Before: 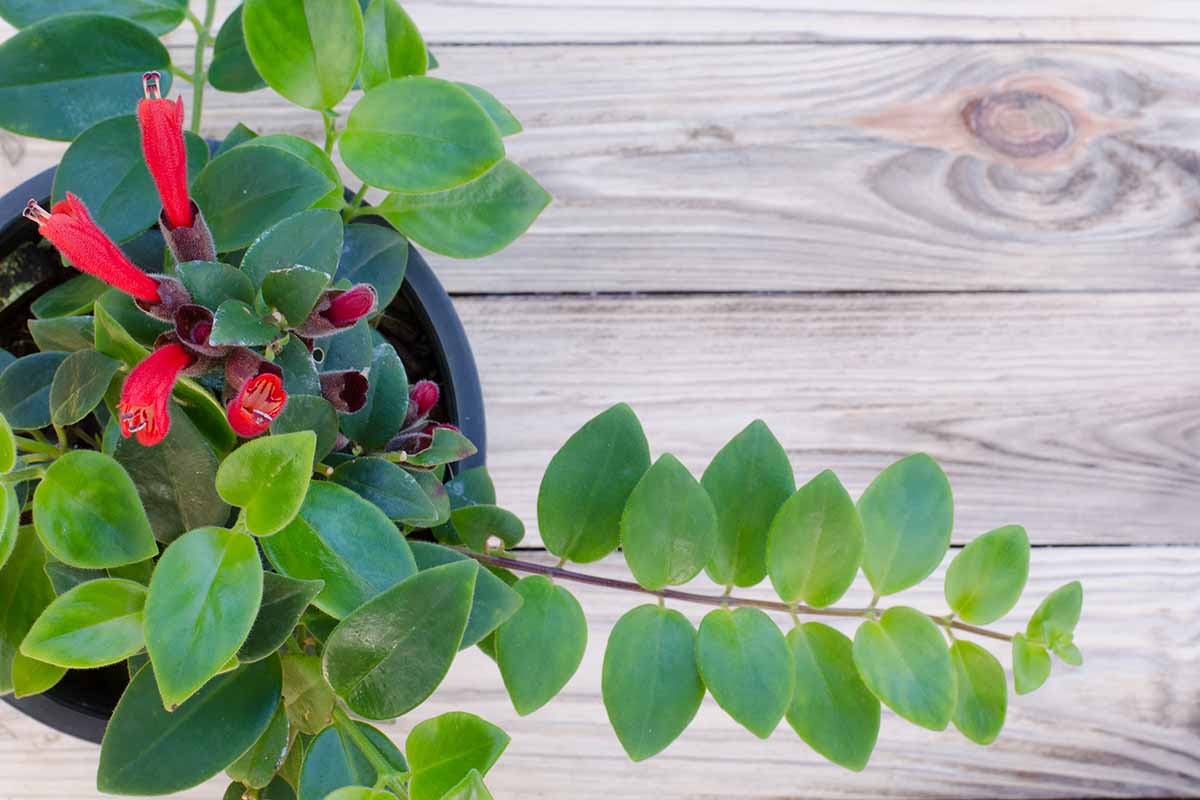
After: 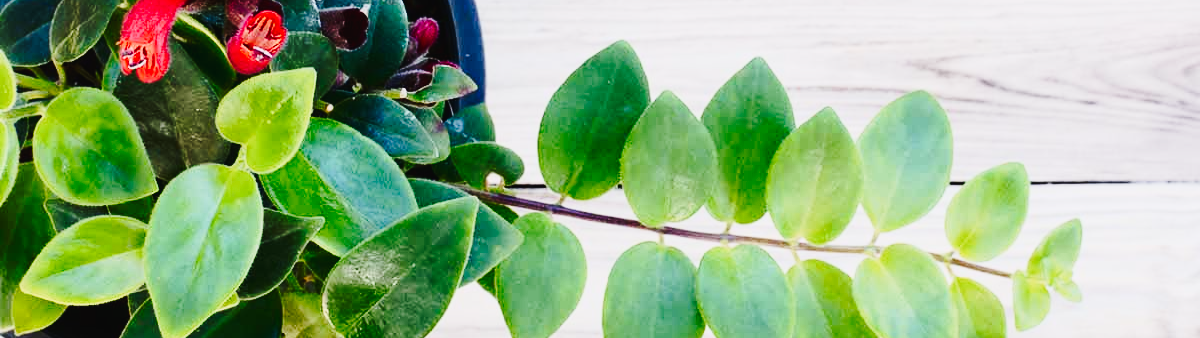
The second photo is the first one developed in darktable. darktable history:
crop: top 45.425%, bottom 12.272%
contrast brightness saturation: contrast 0.297
color correction: highlights a* -0.154, highlights b* 0.142
tone curve: curves: ch0 [(0.003, 0.023) (0.071, 0.052) (0.236, 0.197) (0.466, 0.557) (0.644, 0.748) (0.803, 0.88) (0.994, 0.968)]; ch1 [(0, 0) (0.262, 0.227) (0.417, 0.386) (0.469, 0.467) (0.502, 0.498) (0.528, 0.53) (0.573, 0.57) (0.605, 0.621) (0.644, 0.671) (0.686, 0.728) (0.994, 0.987)]; ch2 [(0, 0) (0.262, 0.188) (0.385, 0.353) (0.427, 0.424) (0.495, 0.493) (0.515, 0.534) (0.547, 0.556) (0.589, 0.613) (0.644, 0.748) (1, 1)], preserve colors none
